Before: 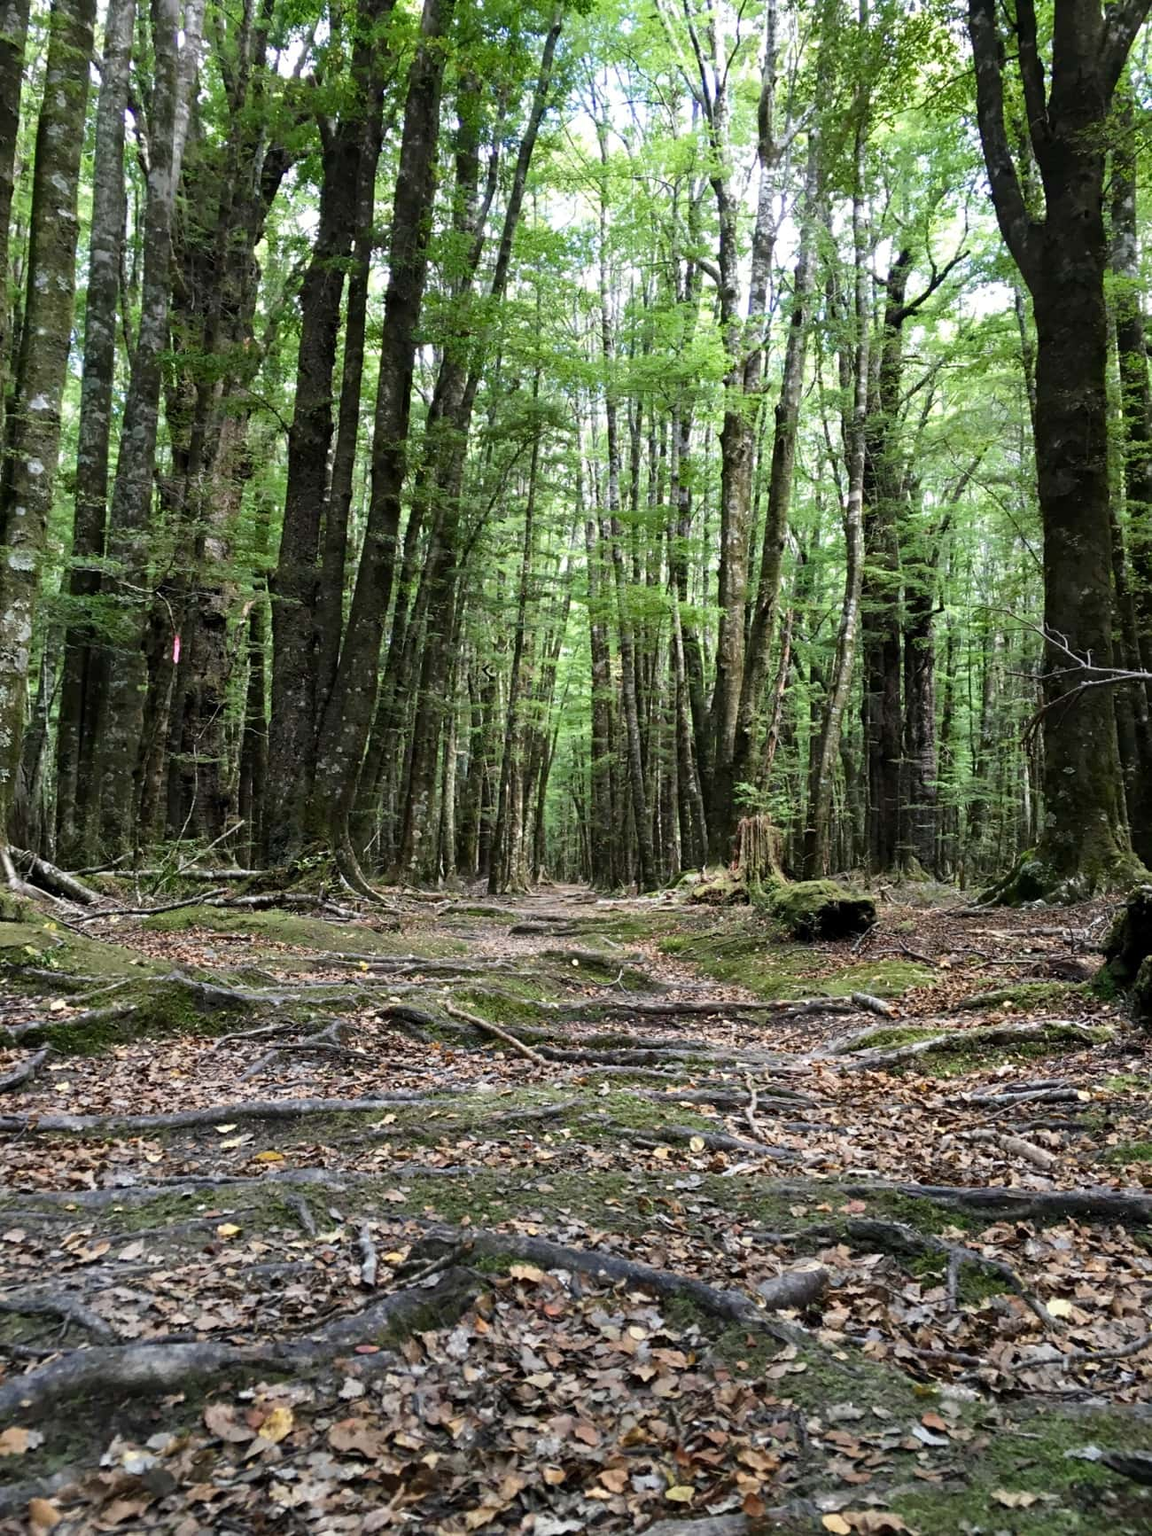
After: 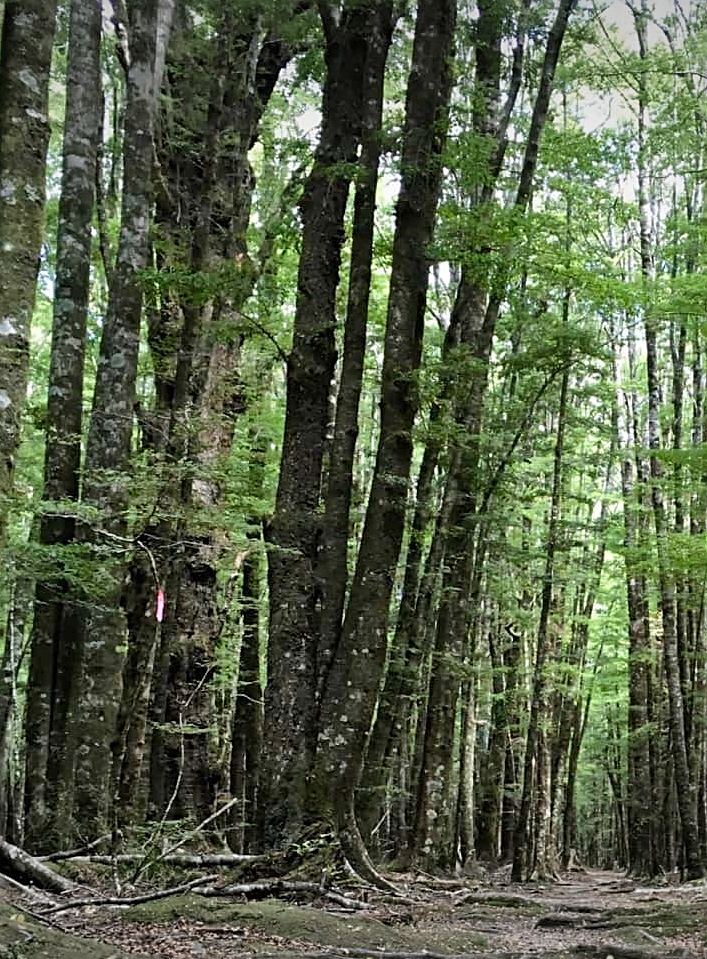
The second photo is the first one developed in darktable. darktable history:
vignetting: fall-off start 97.92%, fall-off radius 99.68%, width/height ratio 1.426
crop and rotate: left 3.022%, top 7.433%, right 42.566%, bottom 37.18%
sharpen: on, module defaults
shadows and highlights: soften with gaussian
